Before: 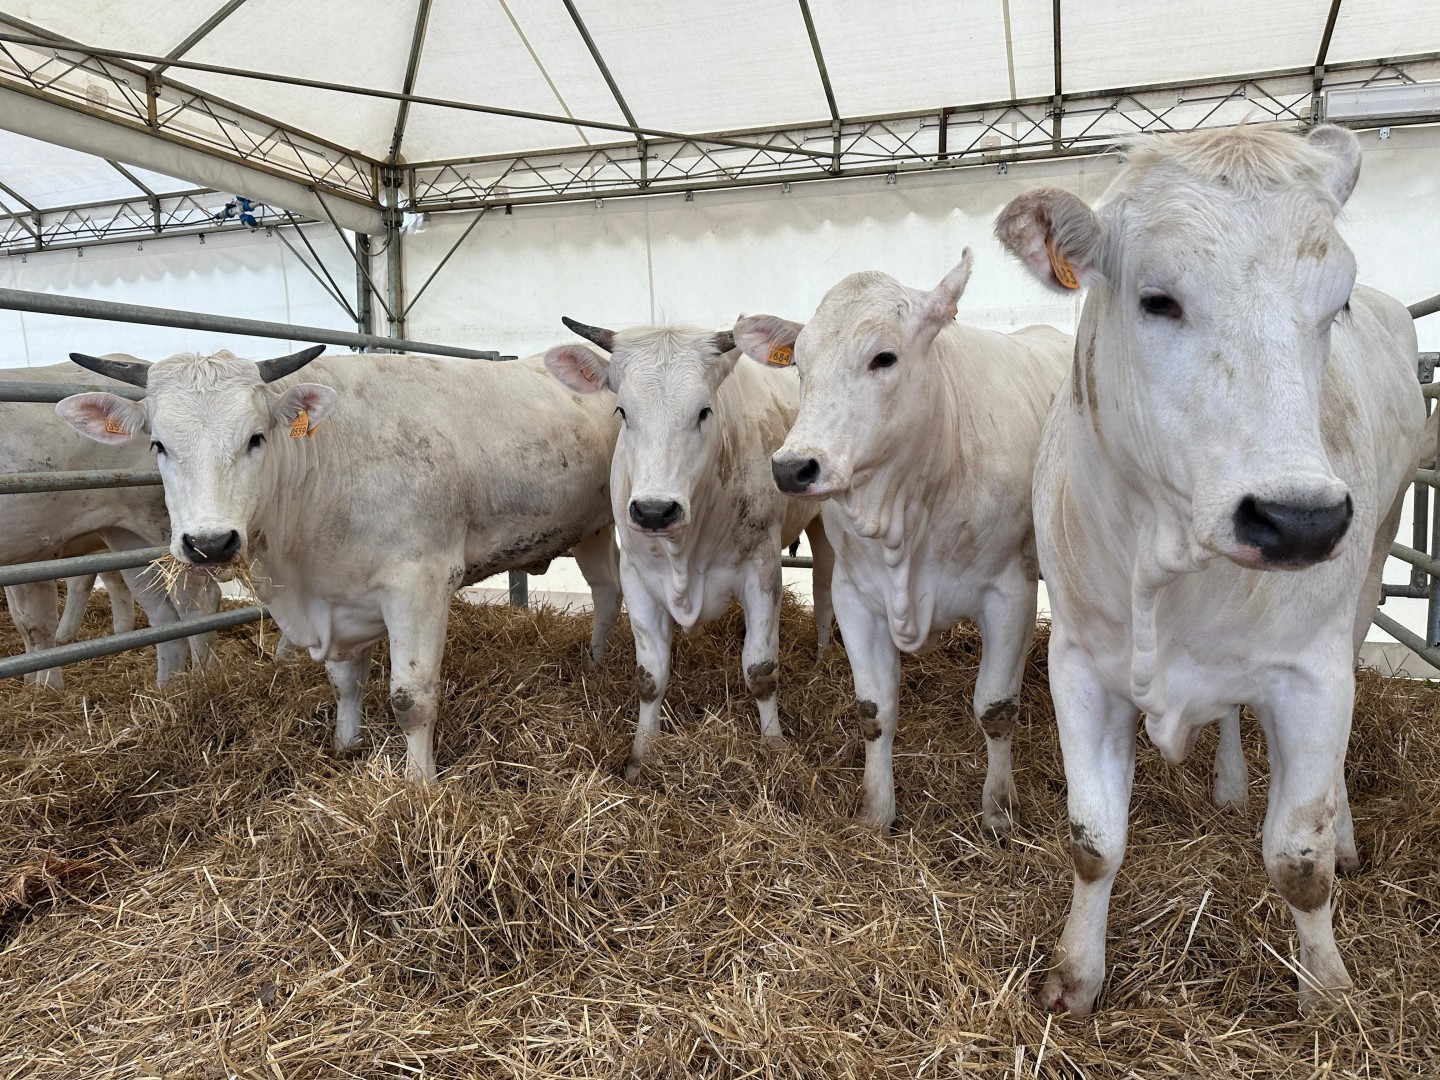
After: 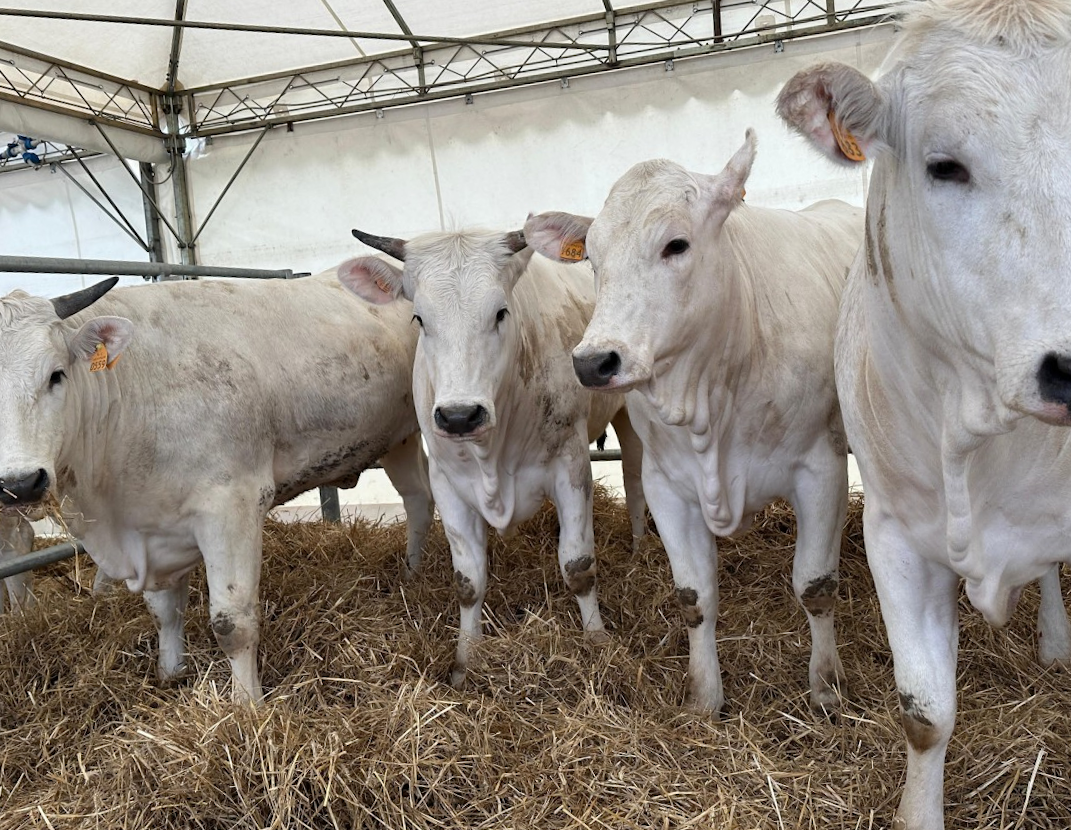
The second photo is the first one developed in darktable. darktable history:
crop: left 11.225%, top 5.381%, right 9.565%, bottom 10.314%
rotate and perspective: rotation -4.57°, crop left 0.054, crop right 0.944, crop top 0.087, crop bottom 0.914
